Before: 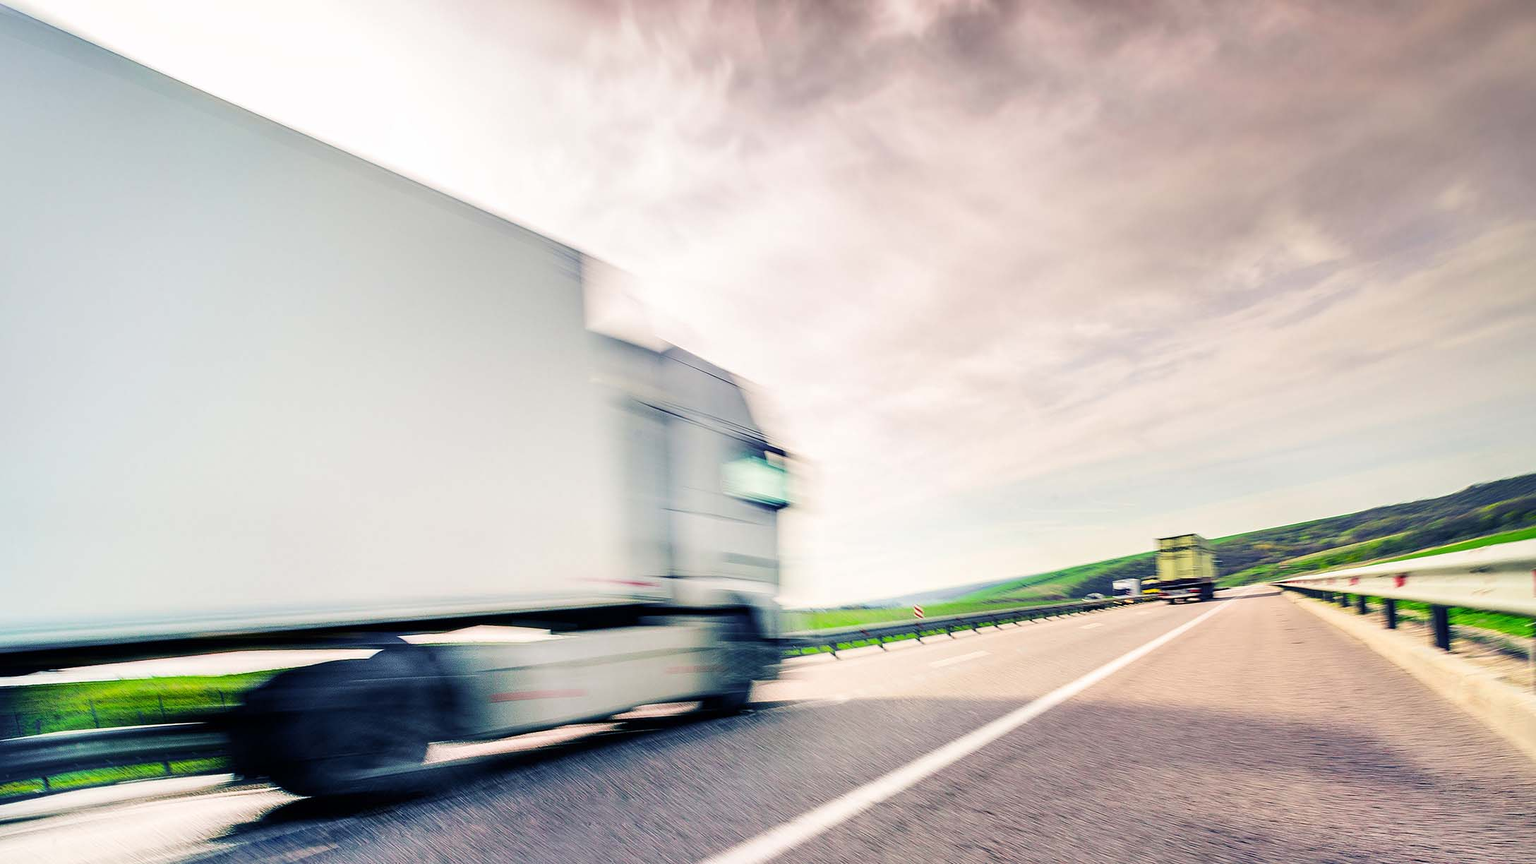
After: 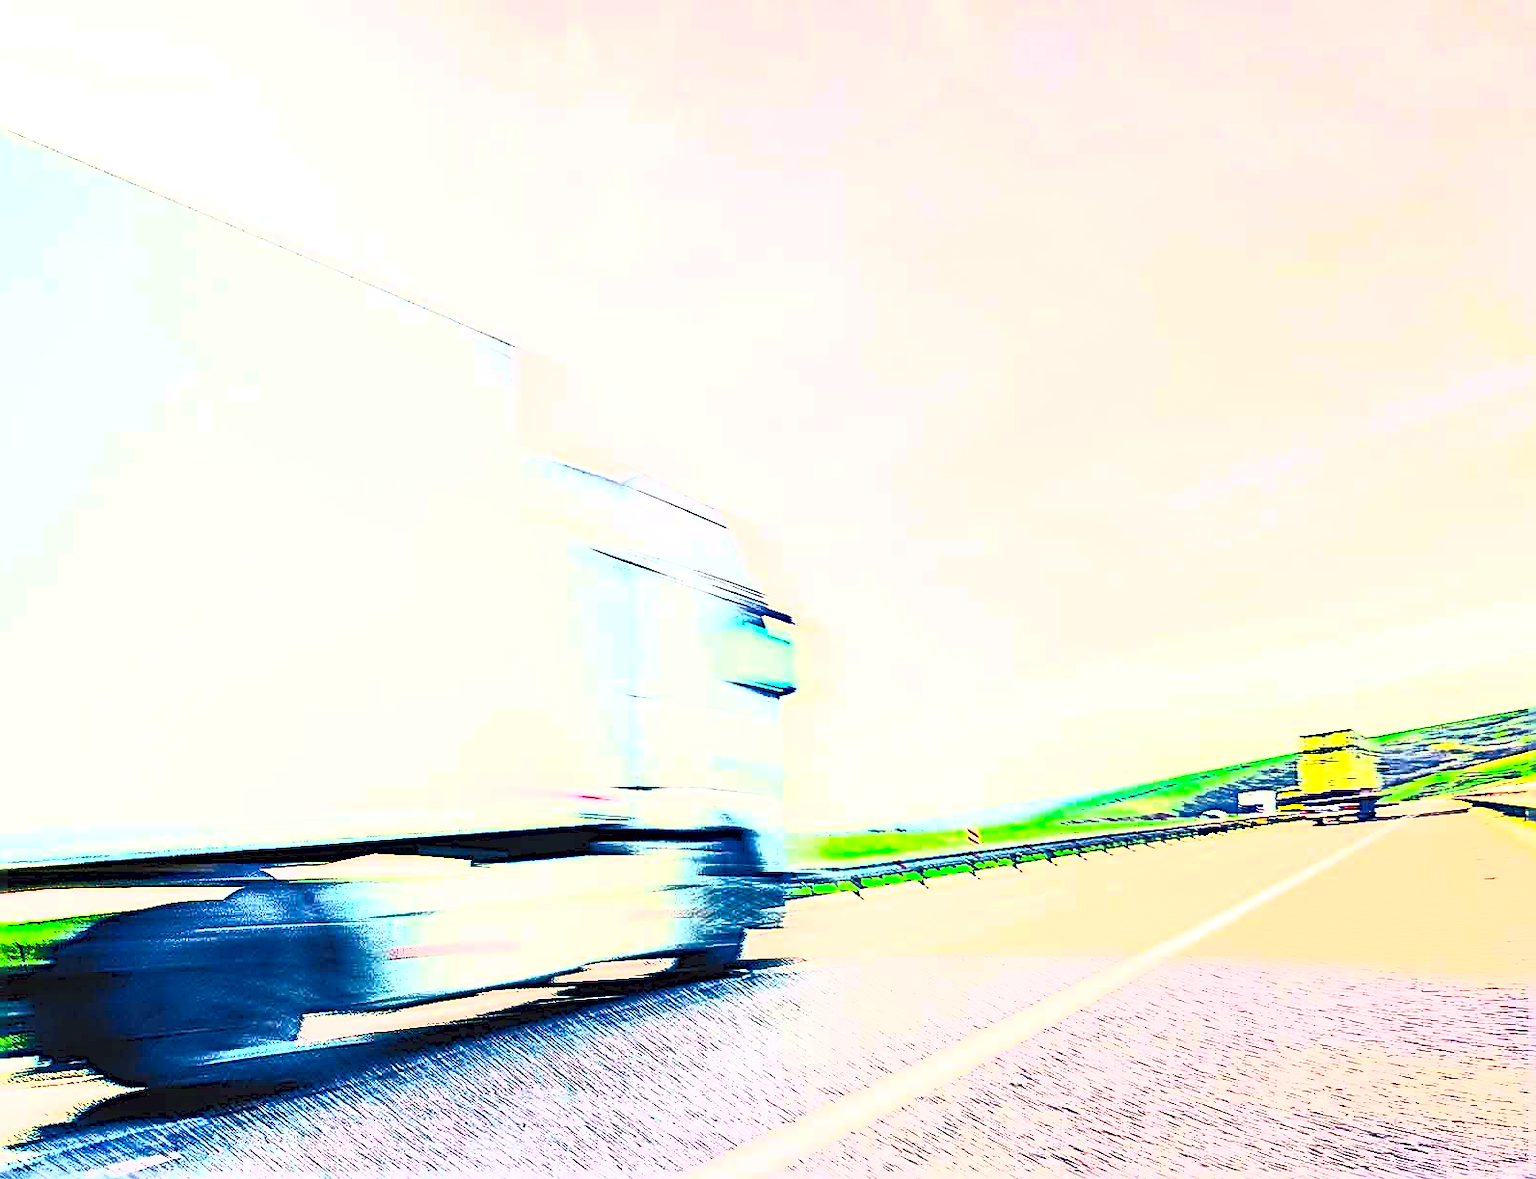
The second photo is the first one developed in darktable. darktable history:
crop: left 13.443%, right 13.31%
sharpen: radius 3.158, amount 1.731
exposure: exposure 0.785 EV, compensate highlight preservation false
contrast brightness saturation: contrast 1, brightness 1, saturation 1
